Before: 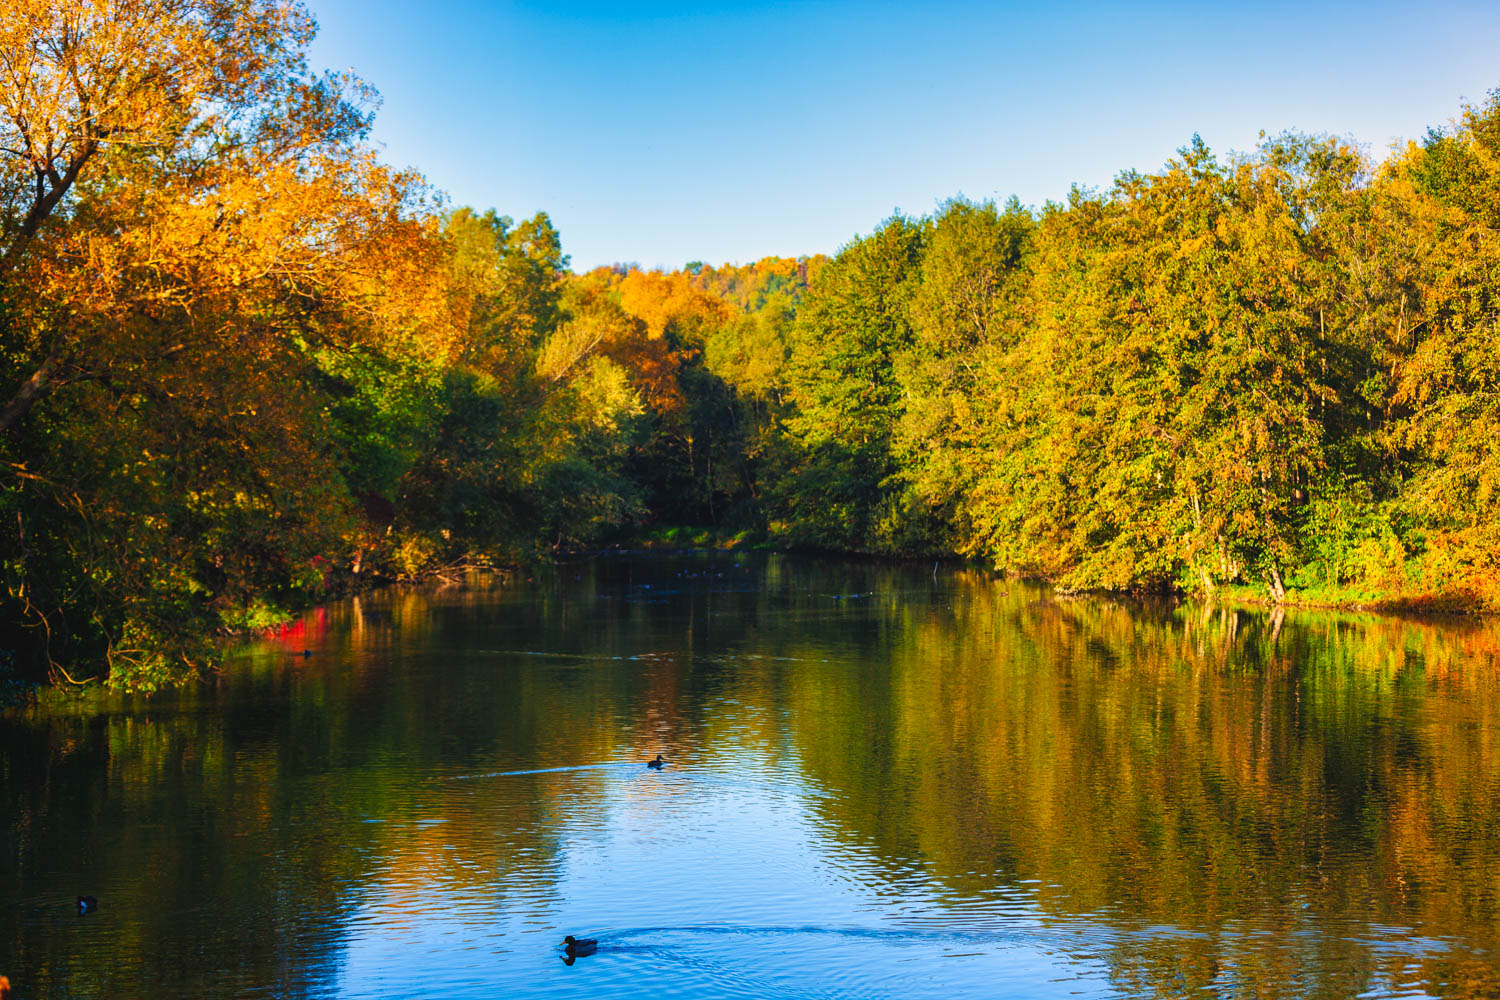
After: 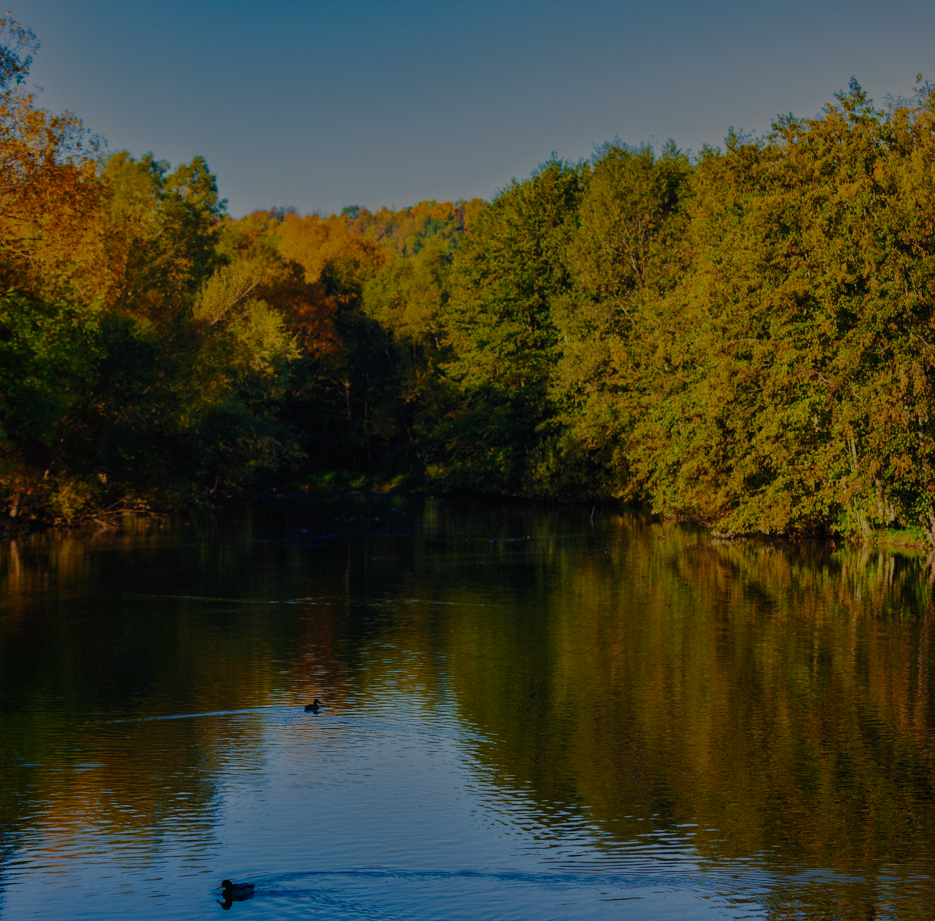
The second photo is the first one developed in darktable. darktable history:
crop and rotate: left 22.918%, top 5.629%, right 14.711%, bottom 2.247%
tone equalizer: -8 EV -2 EV, -7 EV -2 EV, -6 EV -2 EV, -5 EV -2 EV, -4 EV -2 EV, -3 EV -2 EV, -2 EV -2 EV, -1 EV -1.63 EV, +0 EV -2 EV
exposure: exposure -0.153 EV, compensate highlight preservation false
